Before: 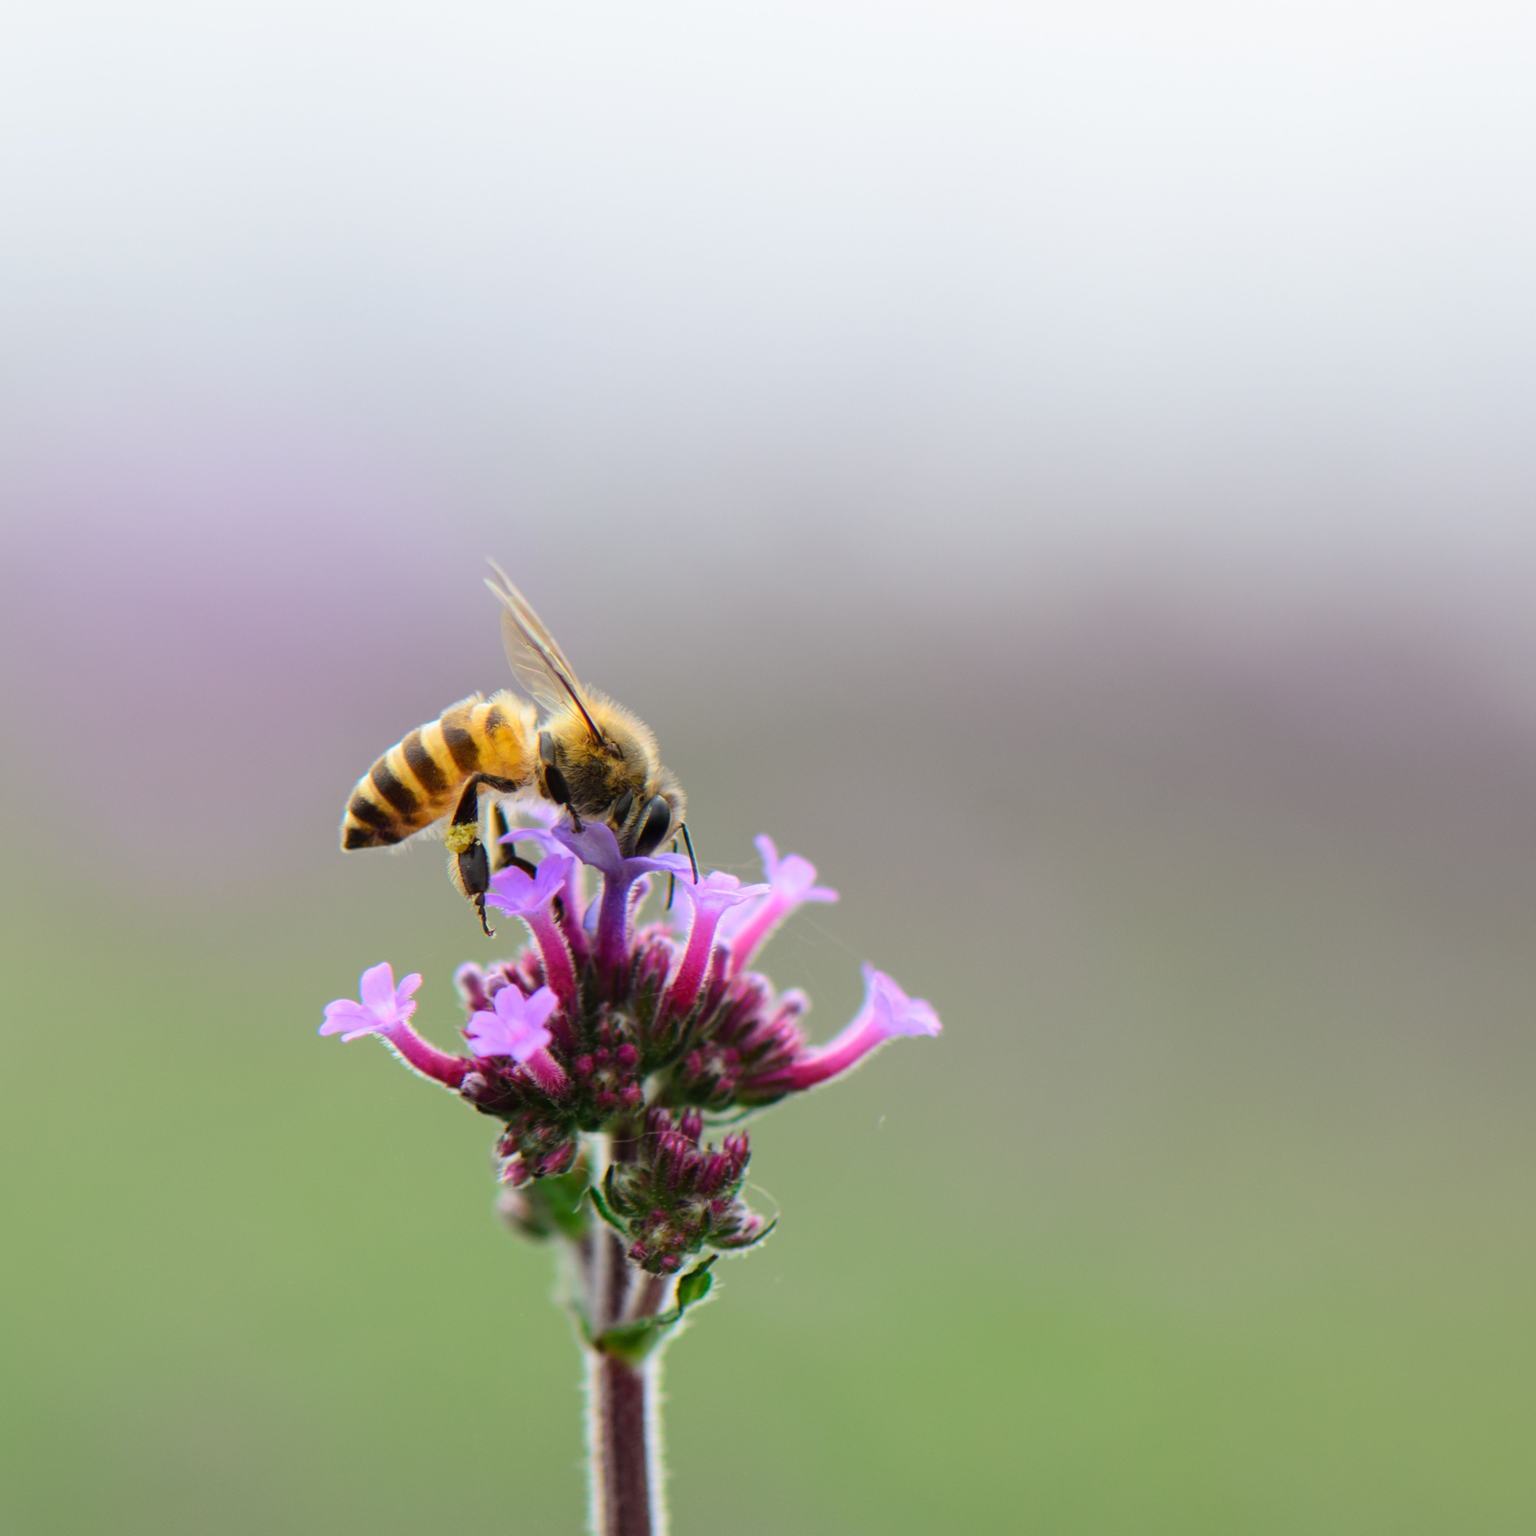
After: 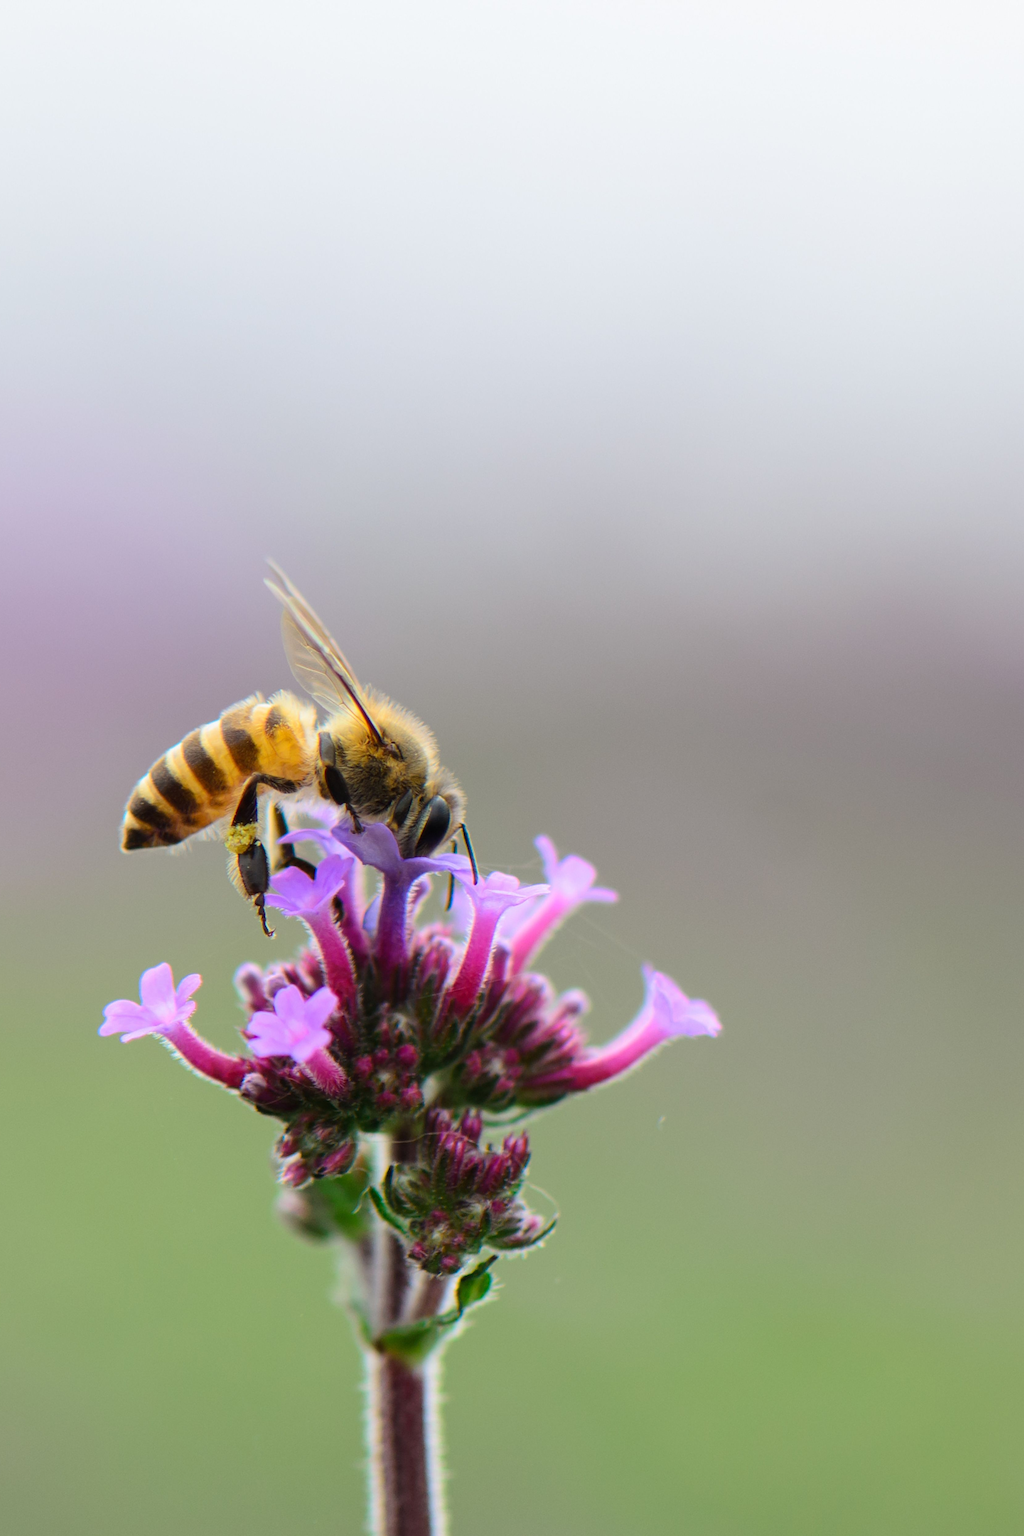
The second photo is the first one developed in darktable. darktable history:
sharpen: on, module defaults
crop and rotate: left 14.391%, right 18.937%
